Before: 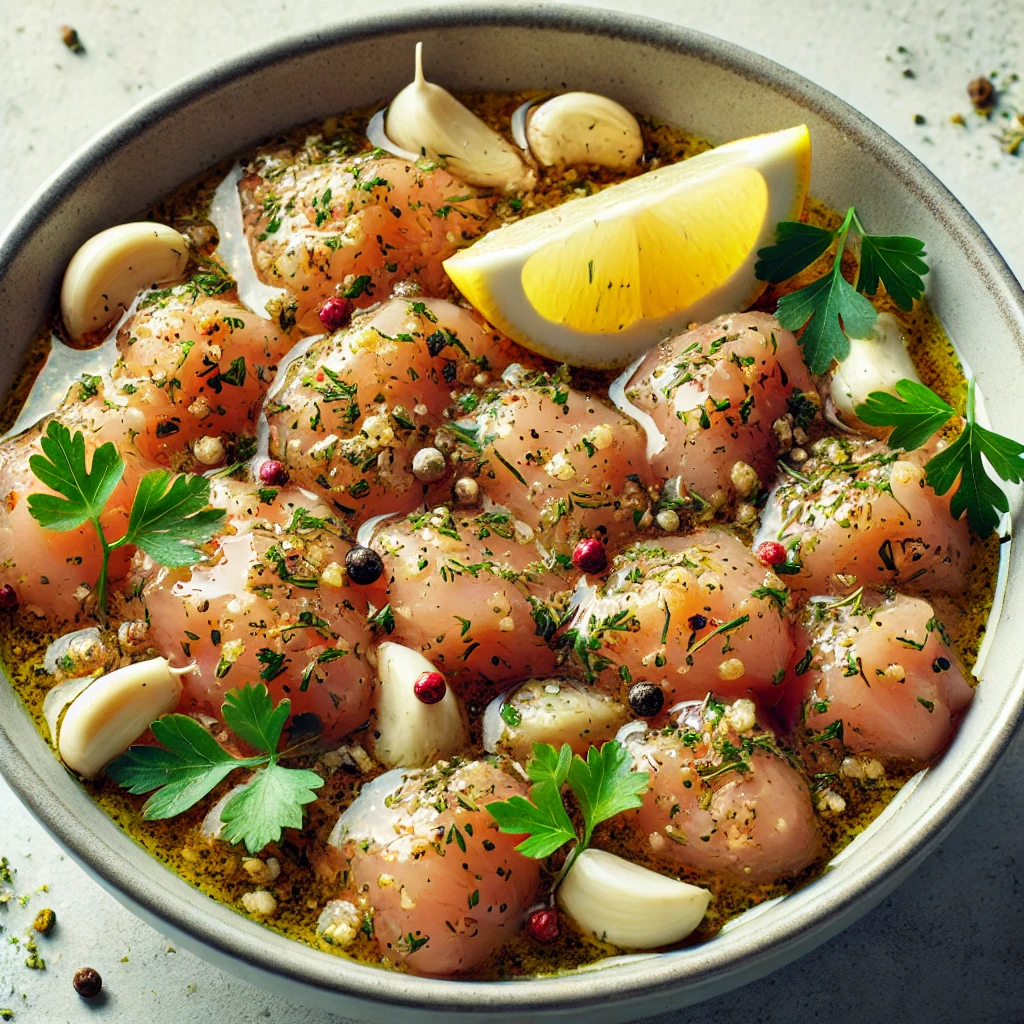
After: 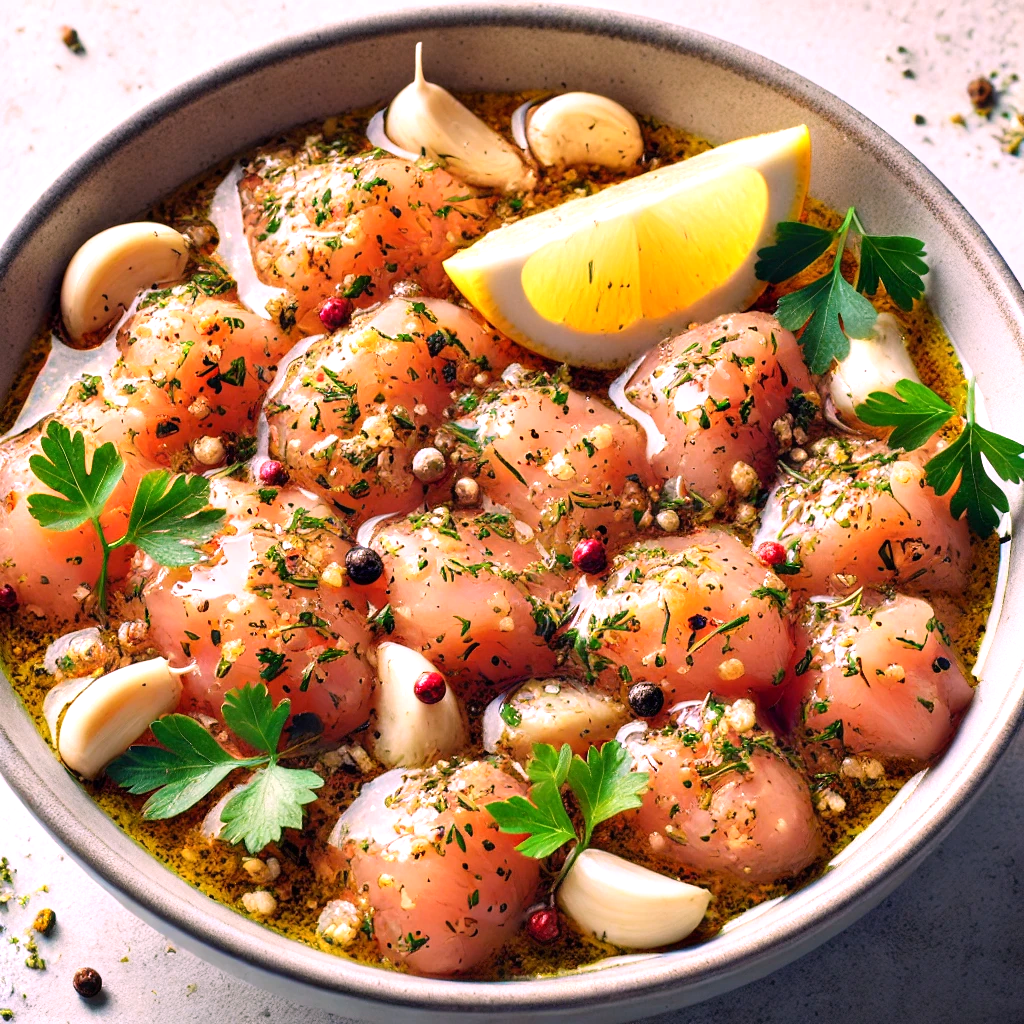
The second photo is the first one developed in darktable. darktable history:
white balance: red 1.188, blue 1.11
exposure: exposure 0.2 EV, compensate highlight preservation false
